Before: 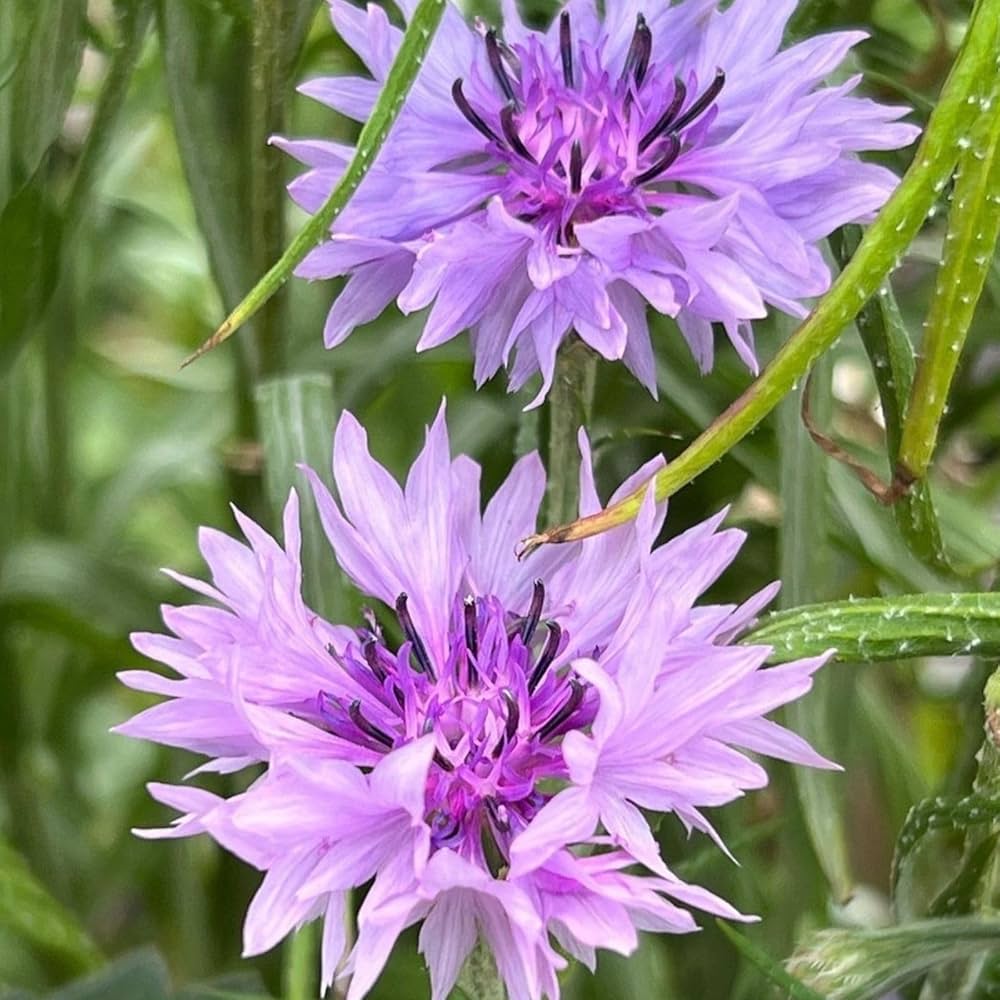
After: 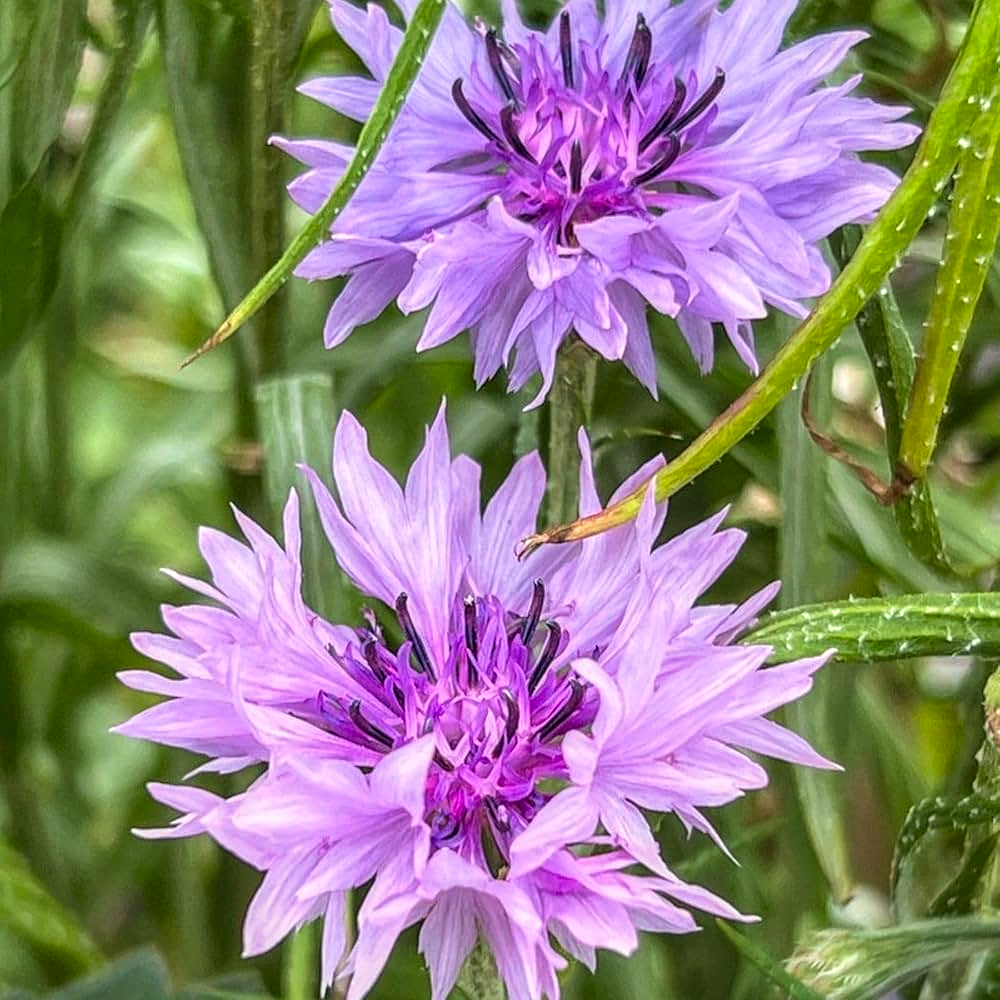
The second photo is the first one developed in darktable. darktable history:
sharpen: amount 0.2
color balance rgb: perceptual saturation grading › global saturation 10%
velvia: on, module defaults
local contrast: highlights 0%, shadows 0%, detail 133%
